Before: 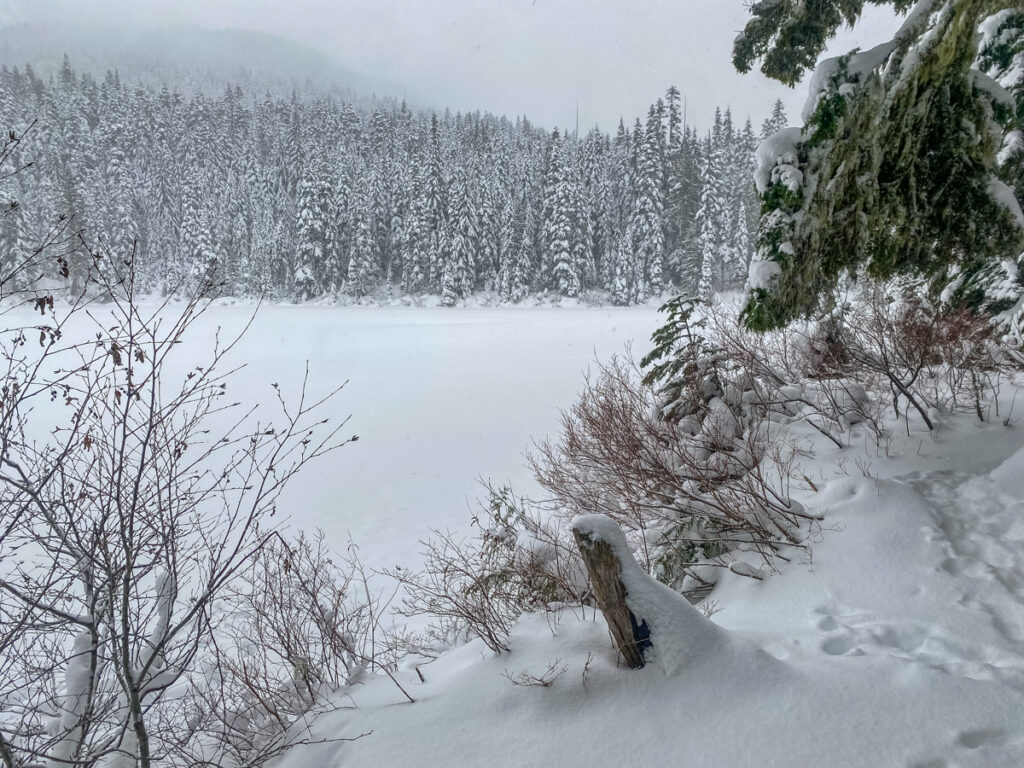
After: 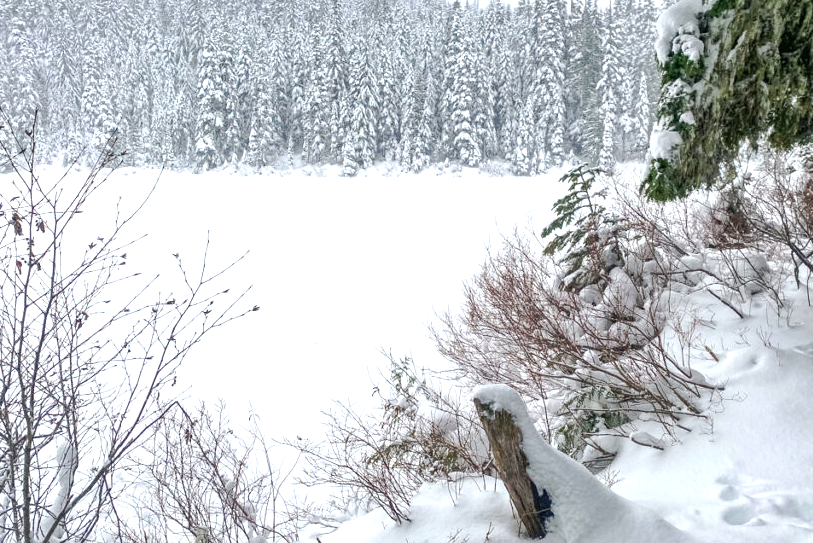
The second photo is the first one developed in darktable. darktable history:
tone curve: curves: ch0 [(0, 0) (0.003, 0.003) (0.011, 0.011) (0.025, 0.024) (0.044, 0.043) (0.069, 0.068) (0.1, 0.097) (0.136, 0.133) (0.177, 0.173) (0.224, 0.219) (0.277, 0.271) (0.335, 0.327) (0.399, 0.39) (0.468, 0.457) (0.543, 0.582) (0.623, 0.655) (0.709, 0.734) (0.801, 0.817) (0.898, 0.906) (1, 1)], preserve colors none
crop: left 9.712%, top 16.928%, right 10.845%, bottom 12.332%
exposure: exposure 0.943 EV, compensate highlight preservation false
